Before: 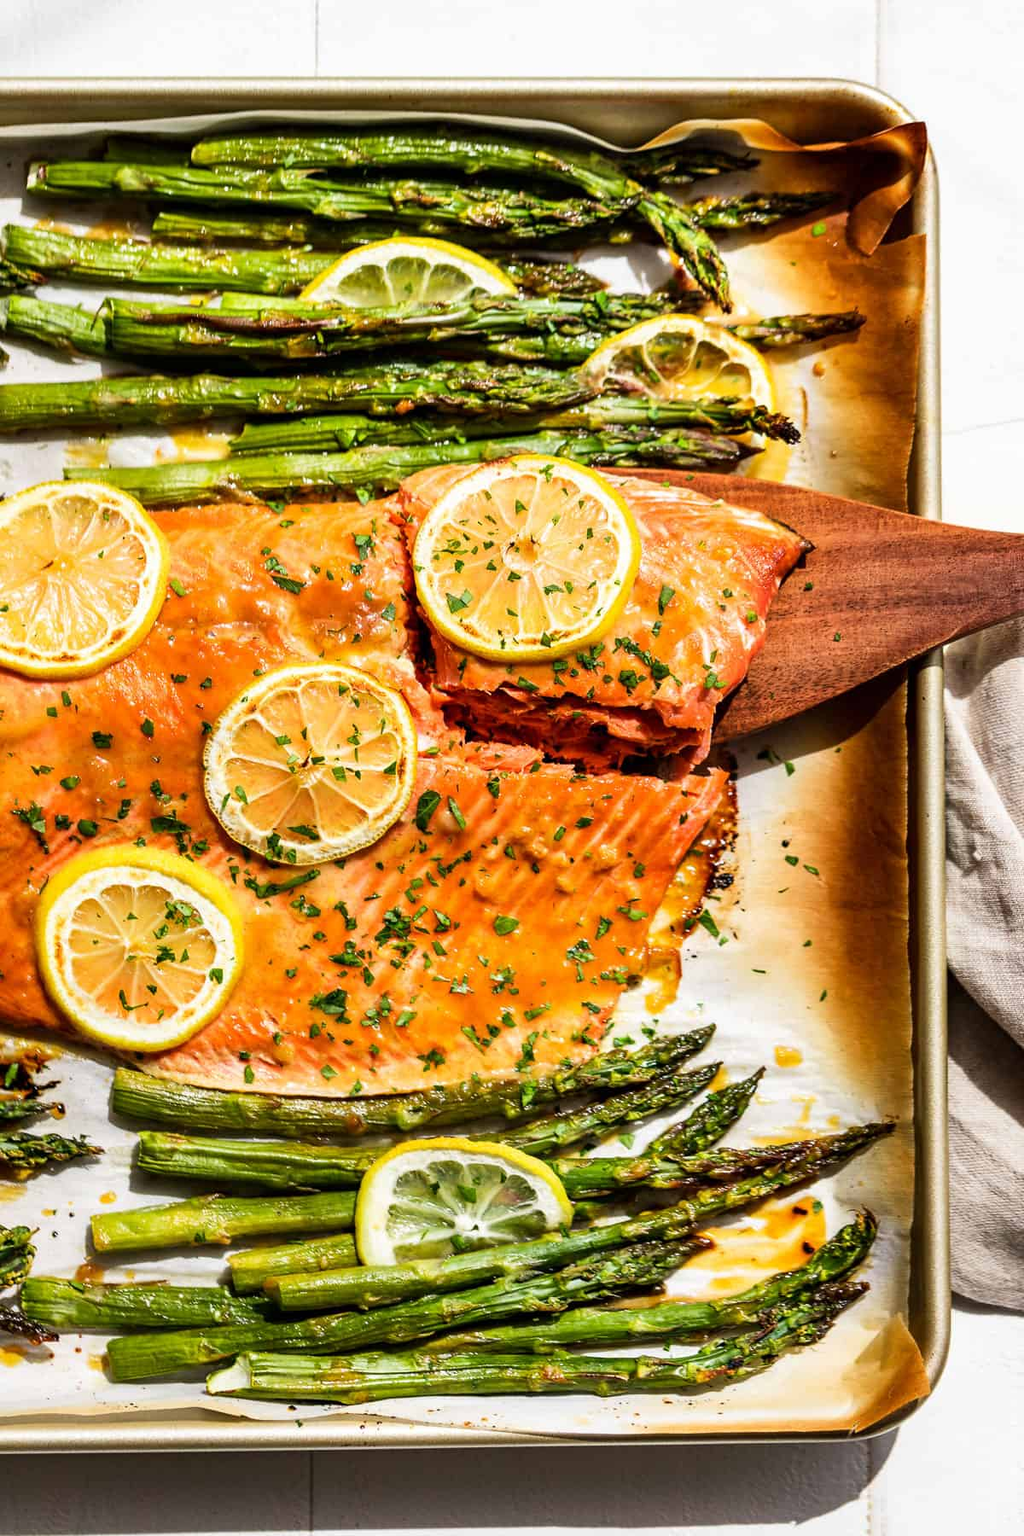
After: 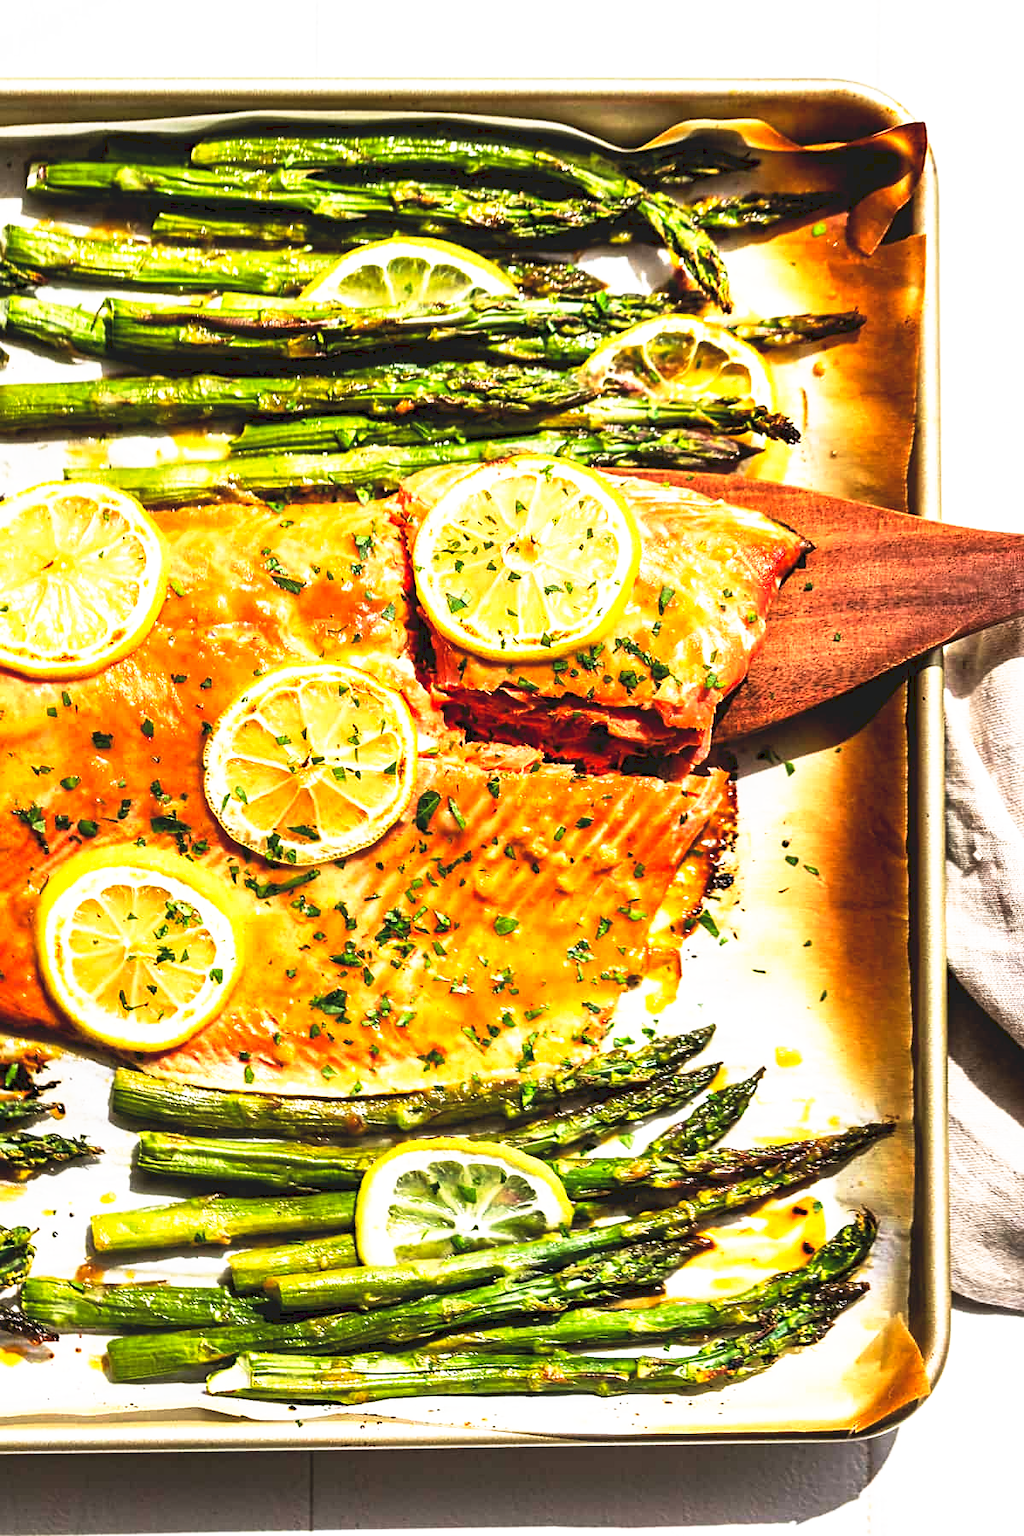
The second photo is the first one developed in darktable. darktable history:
sharpen: amount 0.202
tone curve: curves: ch0 [(0, 0) (0.003, 0.116) (0.011, 0.116) (0.025, 0.113) (0.044, 0.114) (0.069, 0.118) (0.1, 0.137) (0.136, 0.171) (0.177, 0.213) (0.224, 0.259) (0.277, 0.316) (0.335, 0.381) (0.399, 0.458) (0.468, 0.548) (0.543, 0.654) (0.623, 0.775) (0.709, 0.895) (0.801, 0.972) (0.898, 0.991) (1, 1)], preserve colors none
tone equalizer: edges refinement/feathering 500, mask exposure compensation -1.57 EV, preserve details no
levels: levels [0.016, 0.5, 0.996]
